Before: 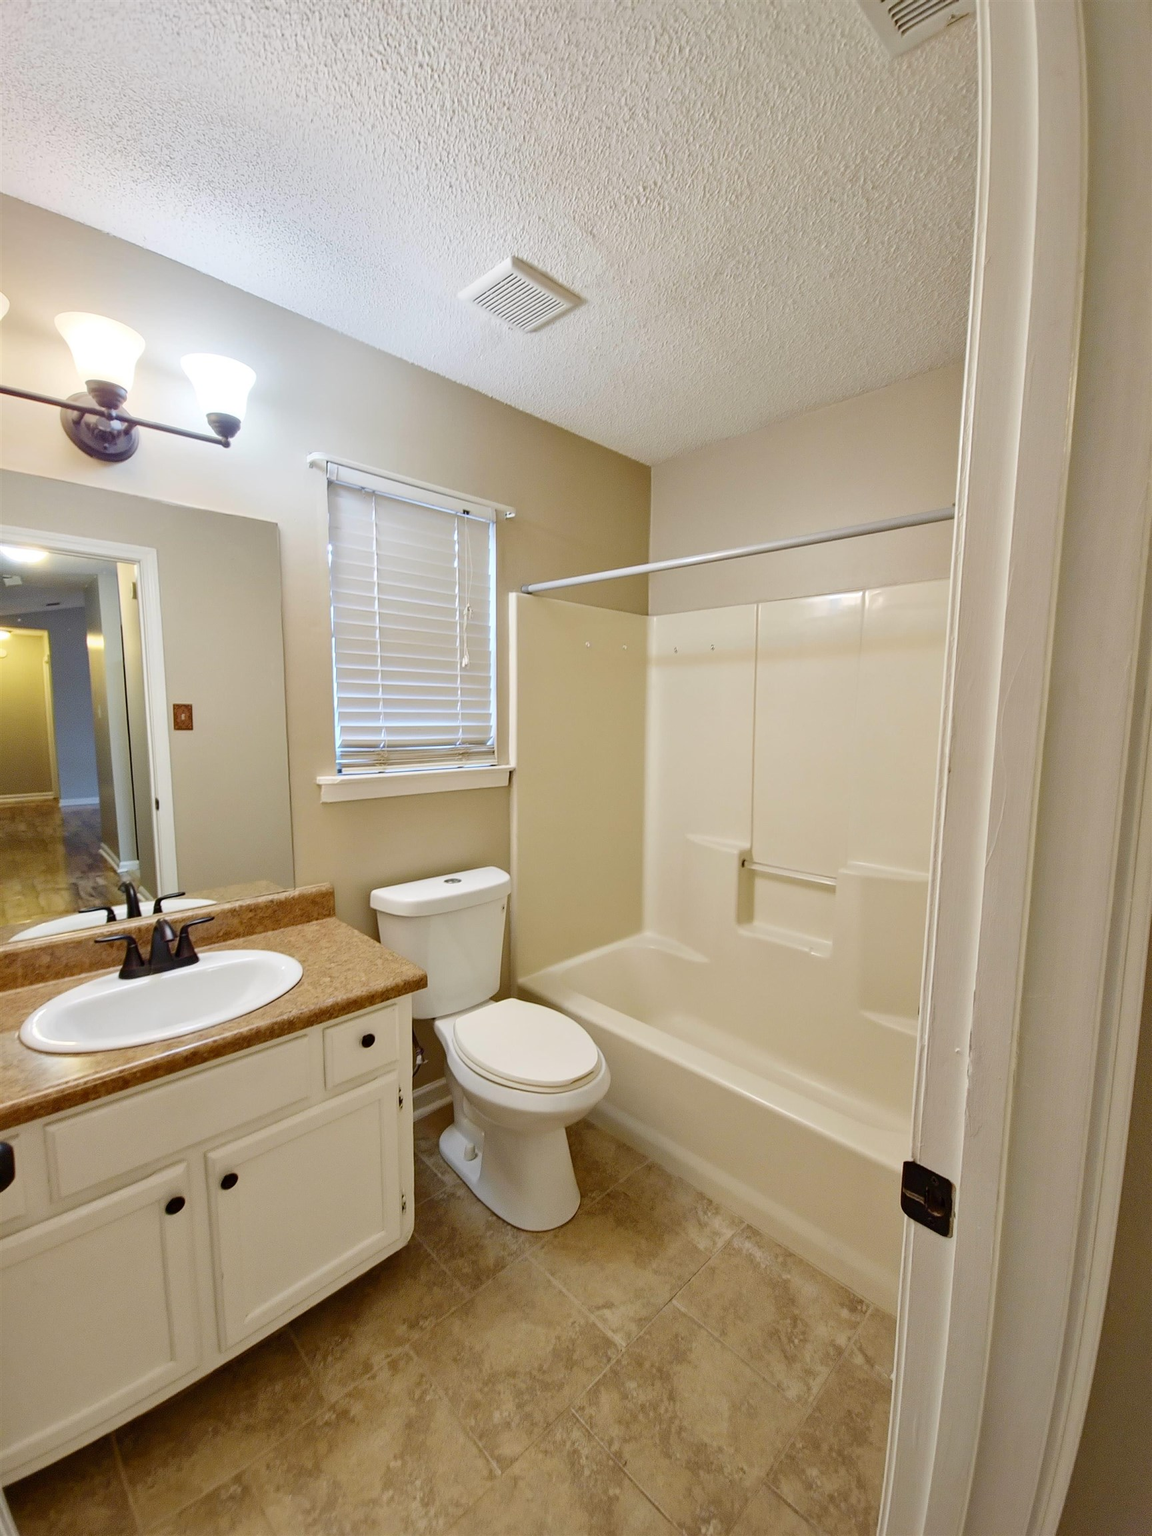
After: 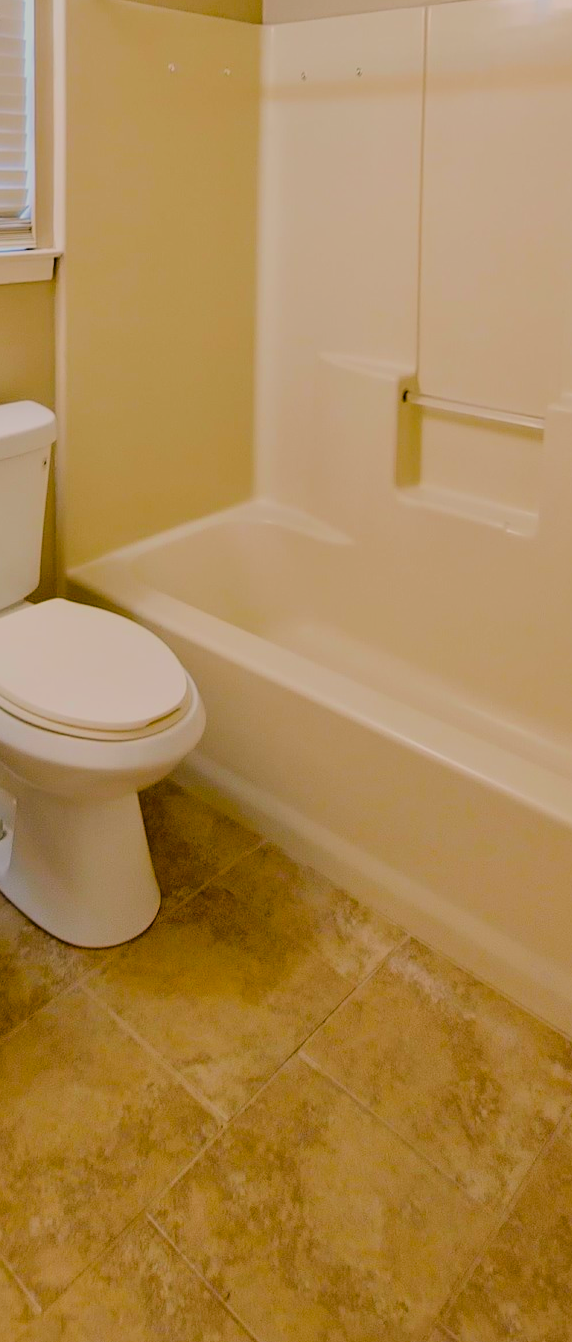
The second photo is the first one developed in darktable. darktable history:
filmic rgb: middle gray luminance 29.8%, black relative exposure -9.02 EV, white relative exposure 7 EV, target black luminance 0%, hardness 2.93, latitude 1.87%, contrast 0.962, highlights saturation mix 5.57%, shadows ↔ highlights balance 12.59%
crop: left 41.093%, top 39.021%, right 25.782%, bottom 2.728%
color balance rgb: highlights gain › chroma 2.023%, highlights gain › hue 45.59°, perceptual saturation grading › global saturation 39.802%
